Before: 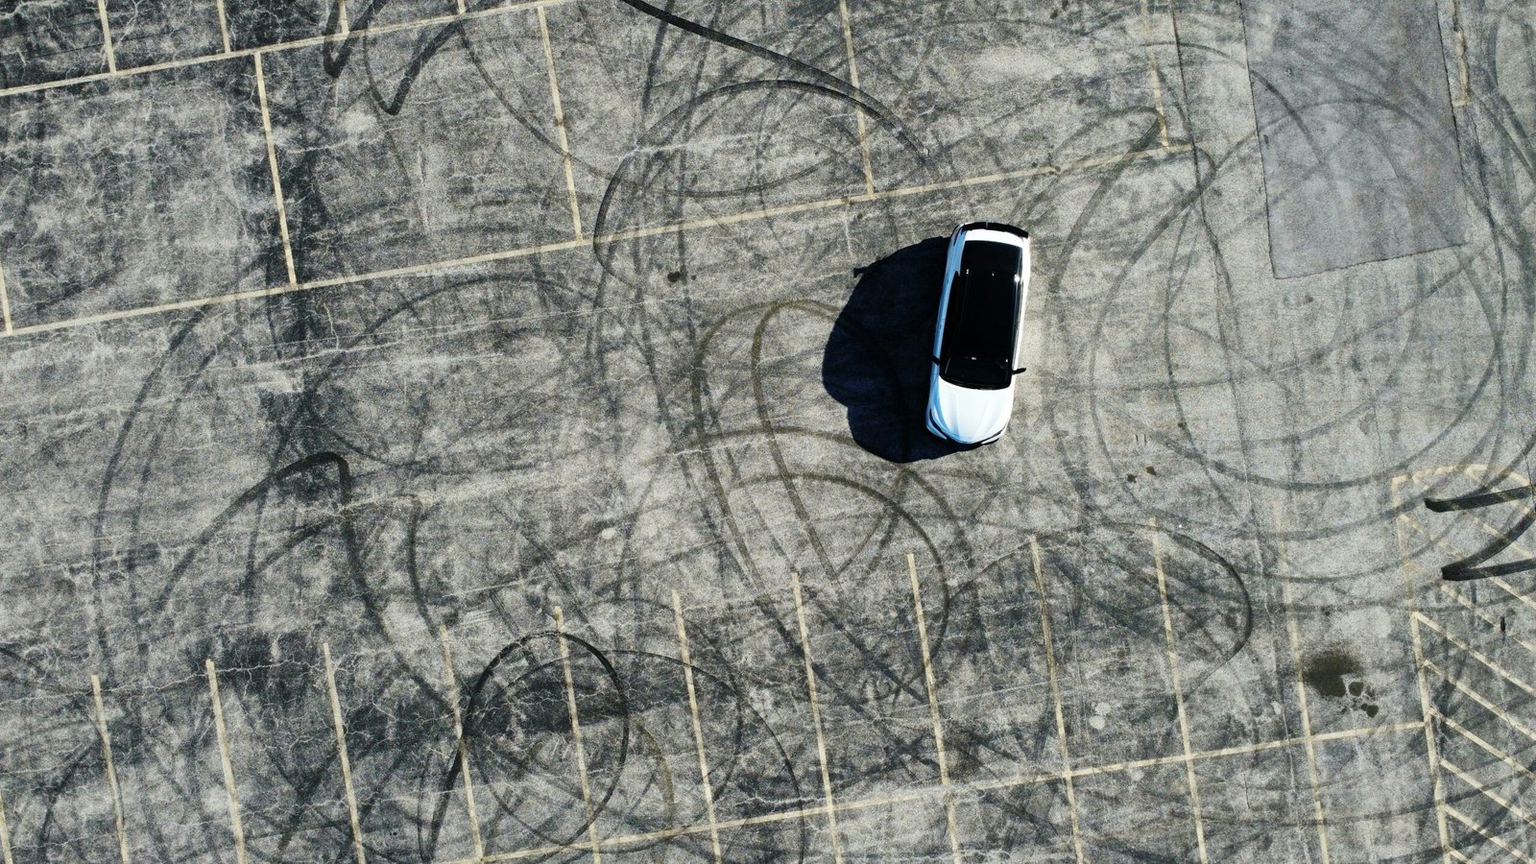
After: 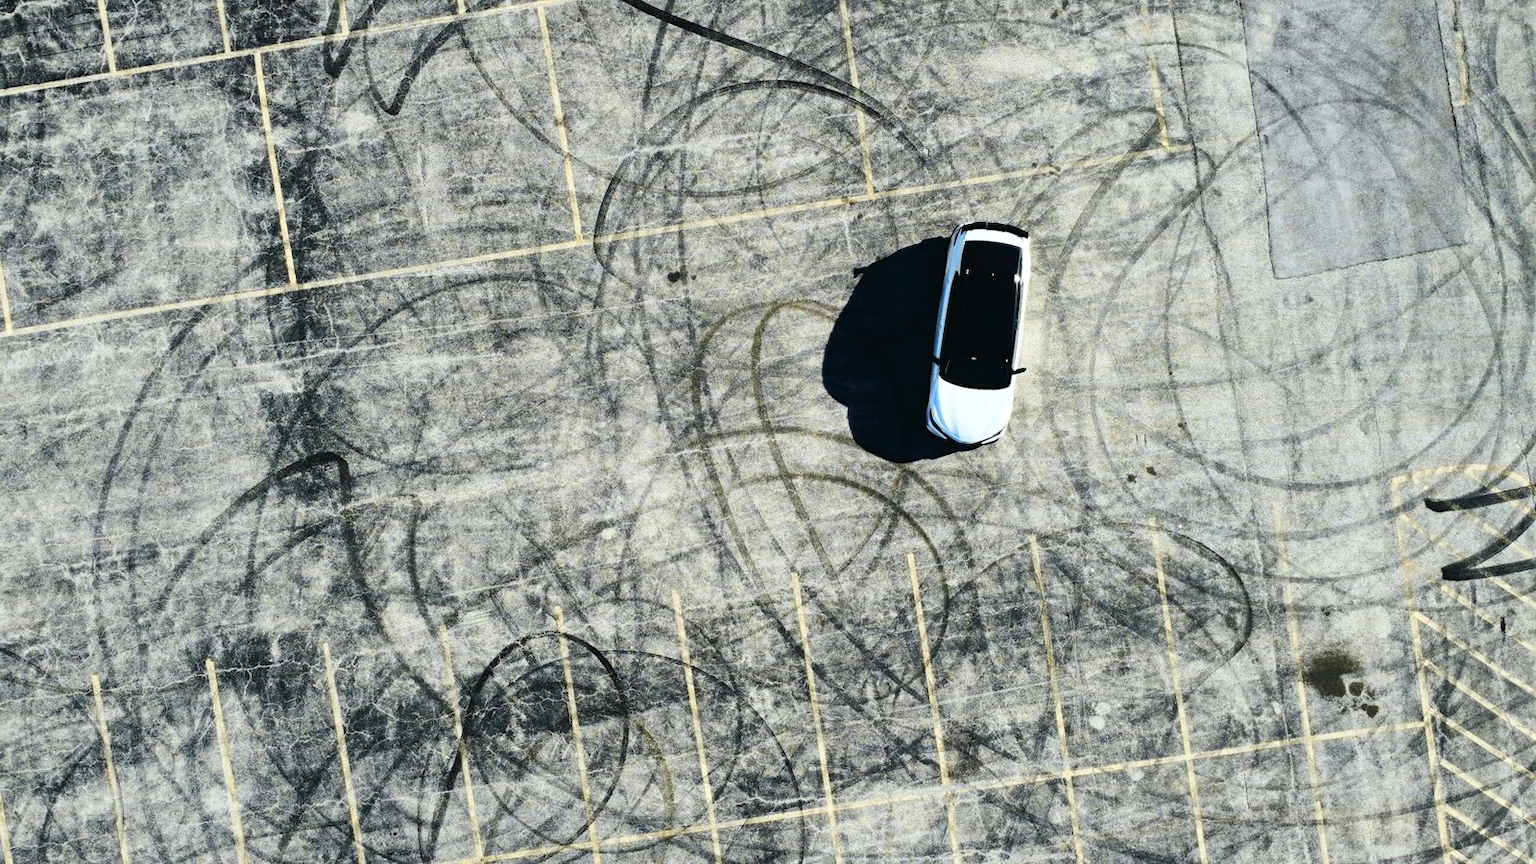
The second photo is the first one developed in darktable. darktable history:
tone curve: curves: ch0 [(0, 0.023) (0.087, 0.065) (0.184, 0.168) (0.45, 0.54) (0.57, 0.683) (0.722, 0.825) (0.877, 0.948) (1, 1)]; ch1 [(0, 0) (0.388, 0.369) (0.44, 0.45) (0.495, 0.491) (0.534, 0.528) (0.657, 0.655) (1, 1)]; ch2 [(0, 0) (0.353, 0.317) (0.408, 0.427) (0.5, 0.497) (0.534, 0.544) (0.576, 0.605) (0.625, 0.631) (1, 1)], color space Lab, independent channels, preserve colors none
